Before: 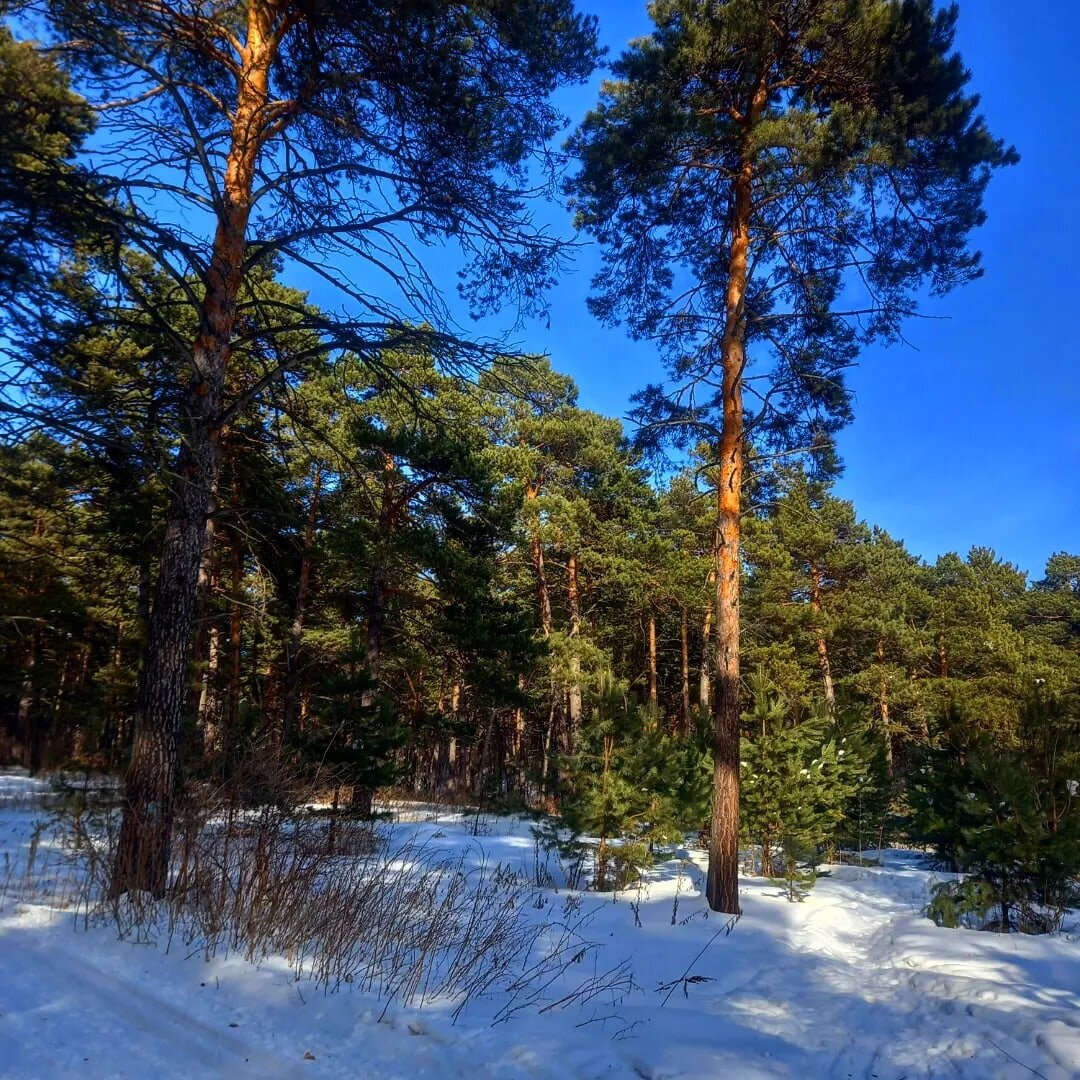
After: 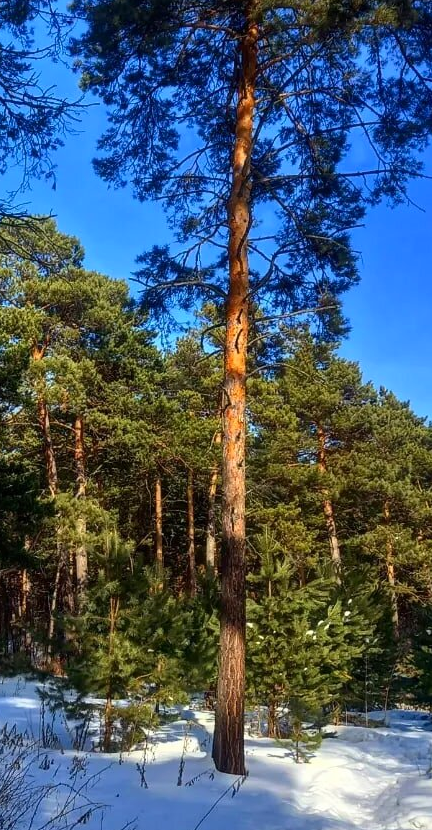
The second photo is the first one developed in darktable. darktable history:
crop: left 45.833%, top 12.958%, right 14.158%, bottom 10.135%
contrast brightness saturation: contrast 0.103, brightness 0.021, saturation 0.025
